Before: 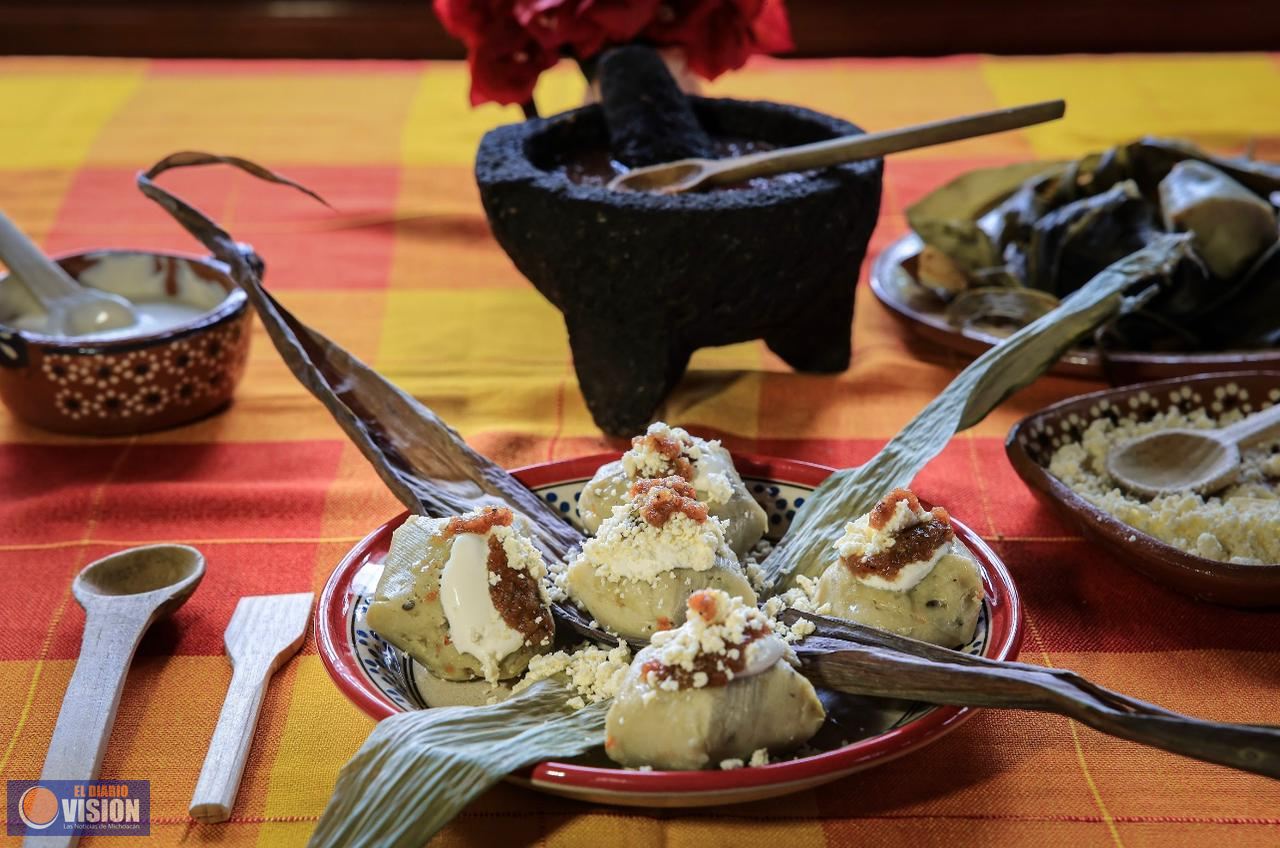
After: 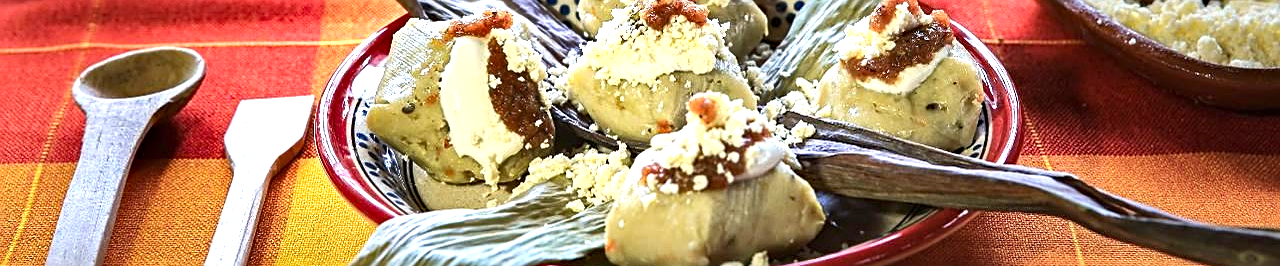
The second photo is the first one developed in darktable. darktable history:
sharpen: on, module defaults
exposure: black level correction 0, exposure 1.001 EV, compensate highlight preservation false
crop and rotate: top 58.666%, bottom 9.923%
shadows and highlights: soften with gaussian
haze removal: compatibility mode true, adaptive false
